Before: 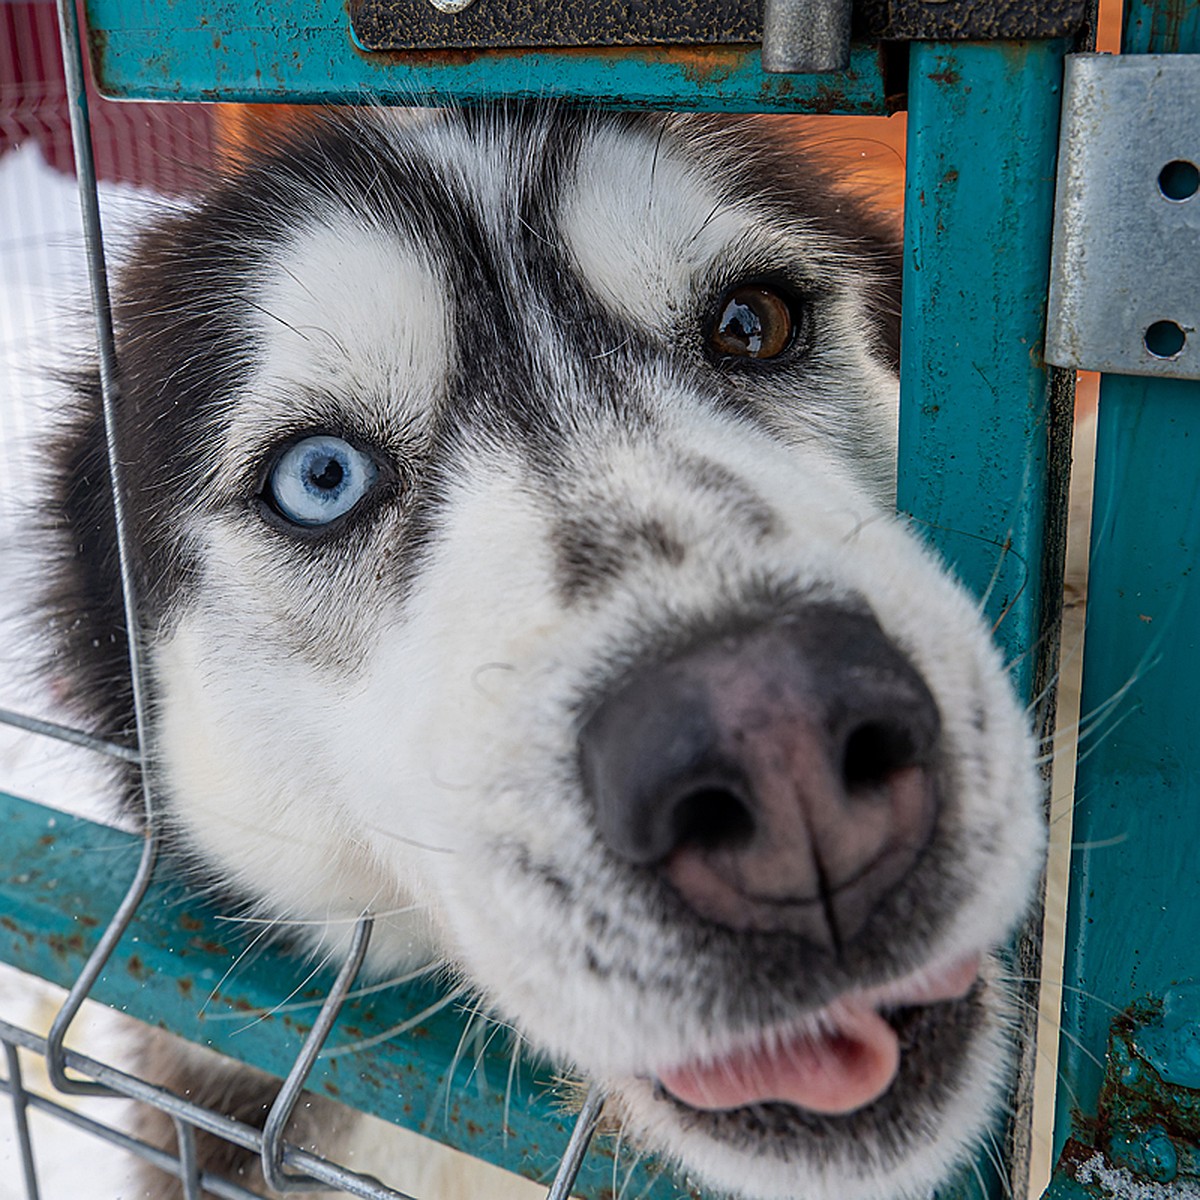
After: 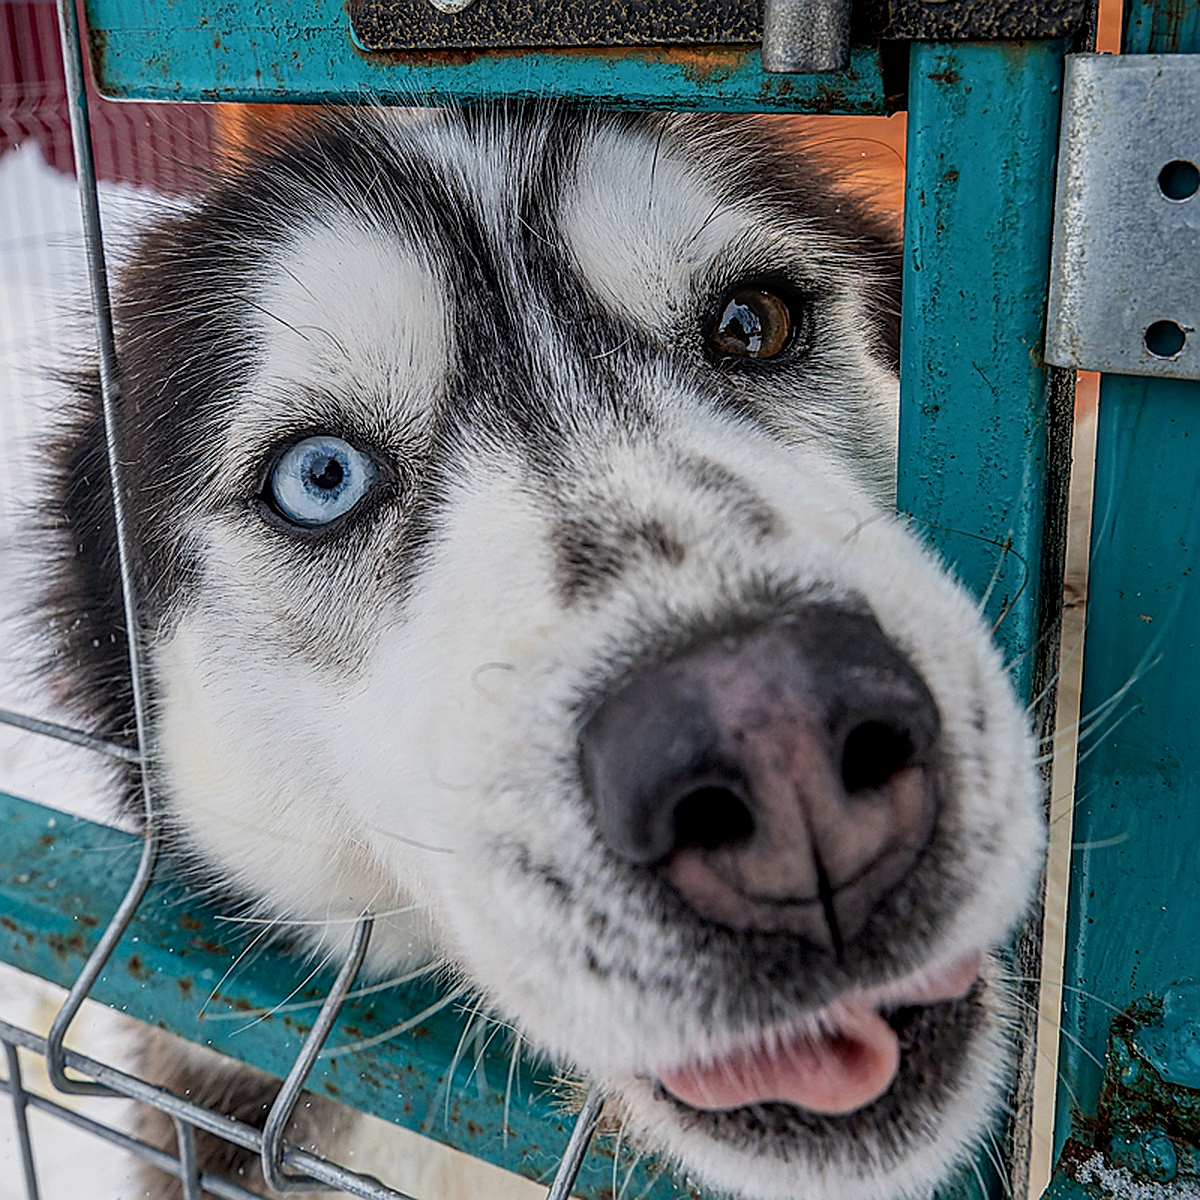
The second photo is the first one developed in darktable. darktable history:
sharpen: on, module defaults
local contrast: on, module defaults
filmic rgb: black relative exposure -14.19 EV, white relative exposure 3.39 EV, hardness 7.89, preserve chrominance max RGB
